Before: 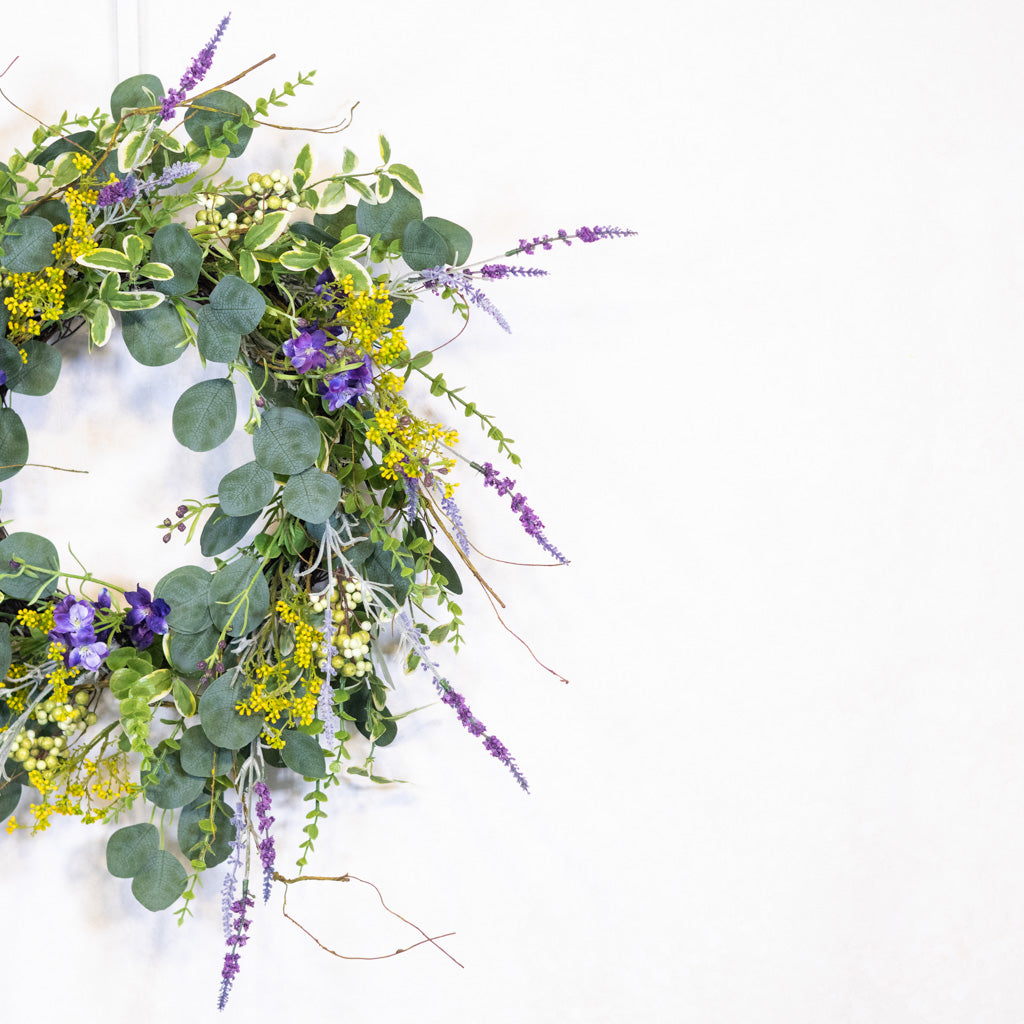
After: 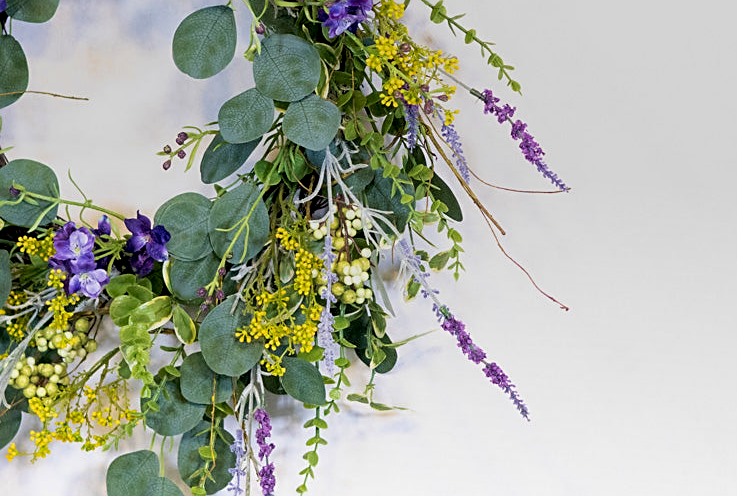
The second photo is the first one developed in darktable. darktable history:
exposure: black level correction 0.011, compensate highlight preservation false
crop: top 36.498%, right 27.964%, bottom 14.995%
velvia: on, module defaults
sharpen: on, module defaults
graduated density: rotation 5.63°, offset 76.9
